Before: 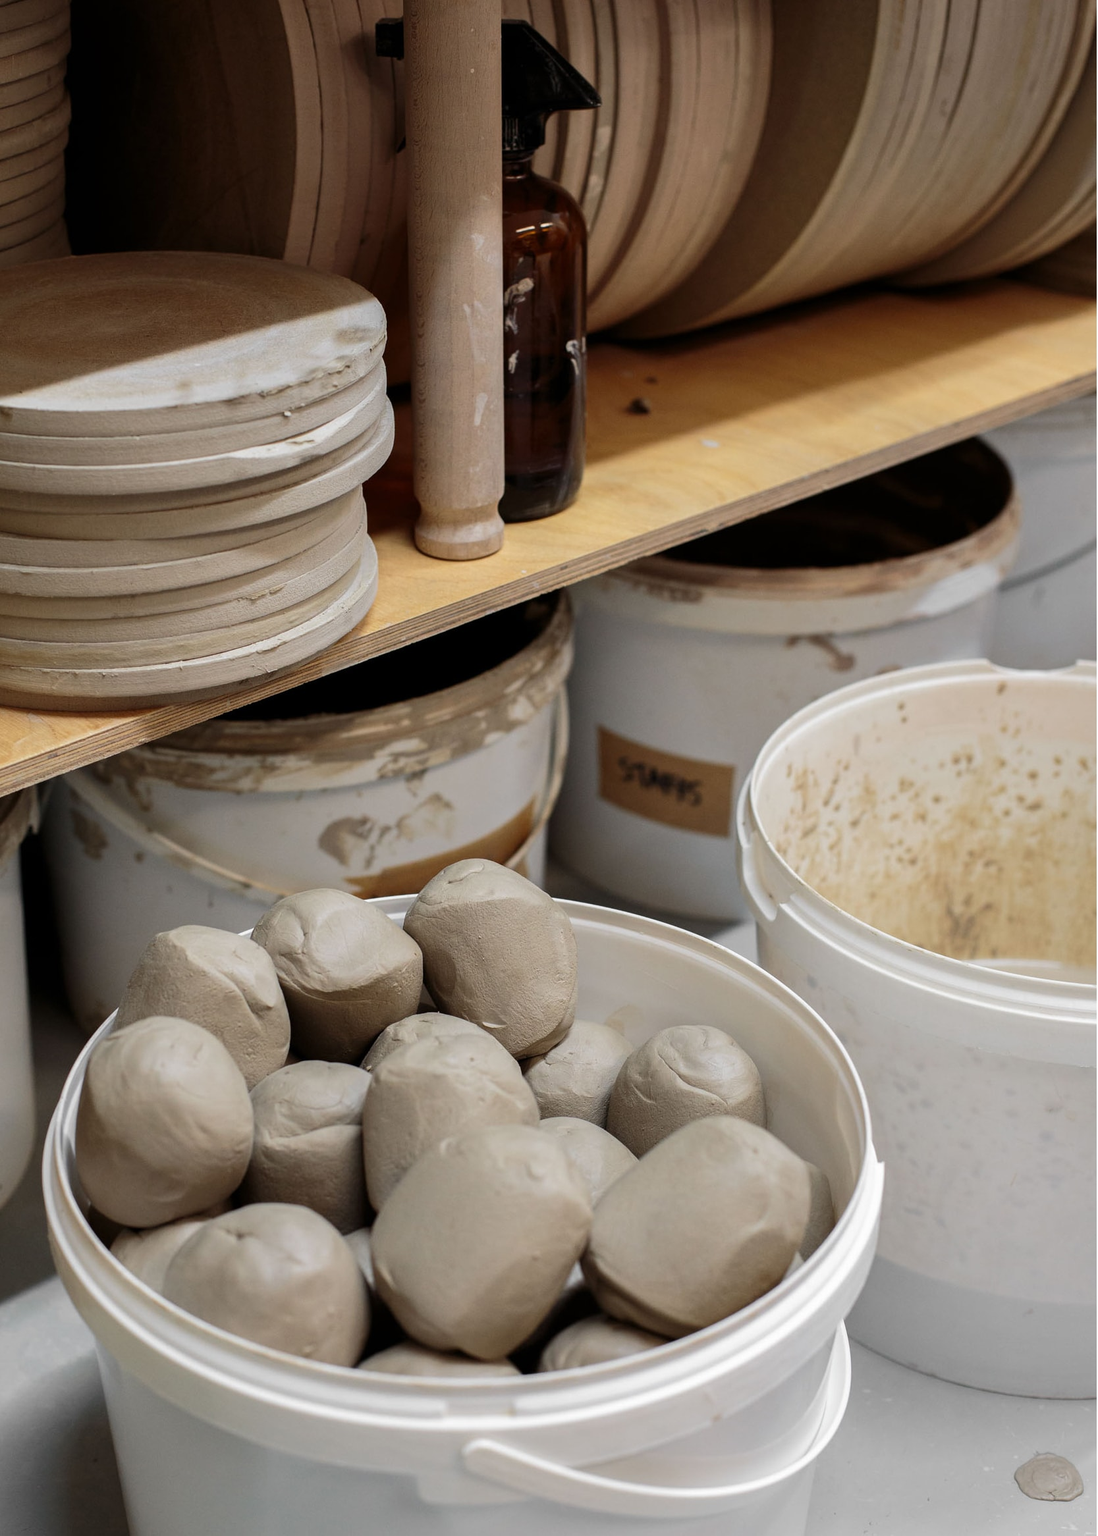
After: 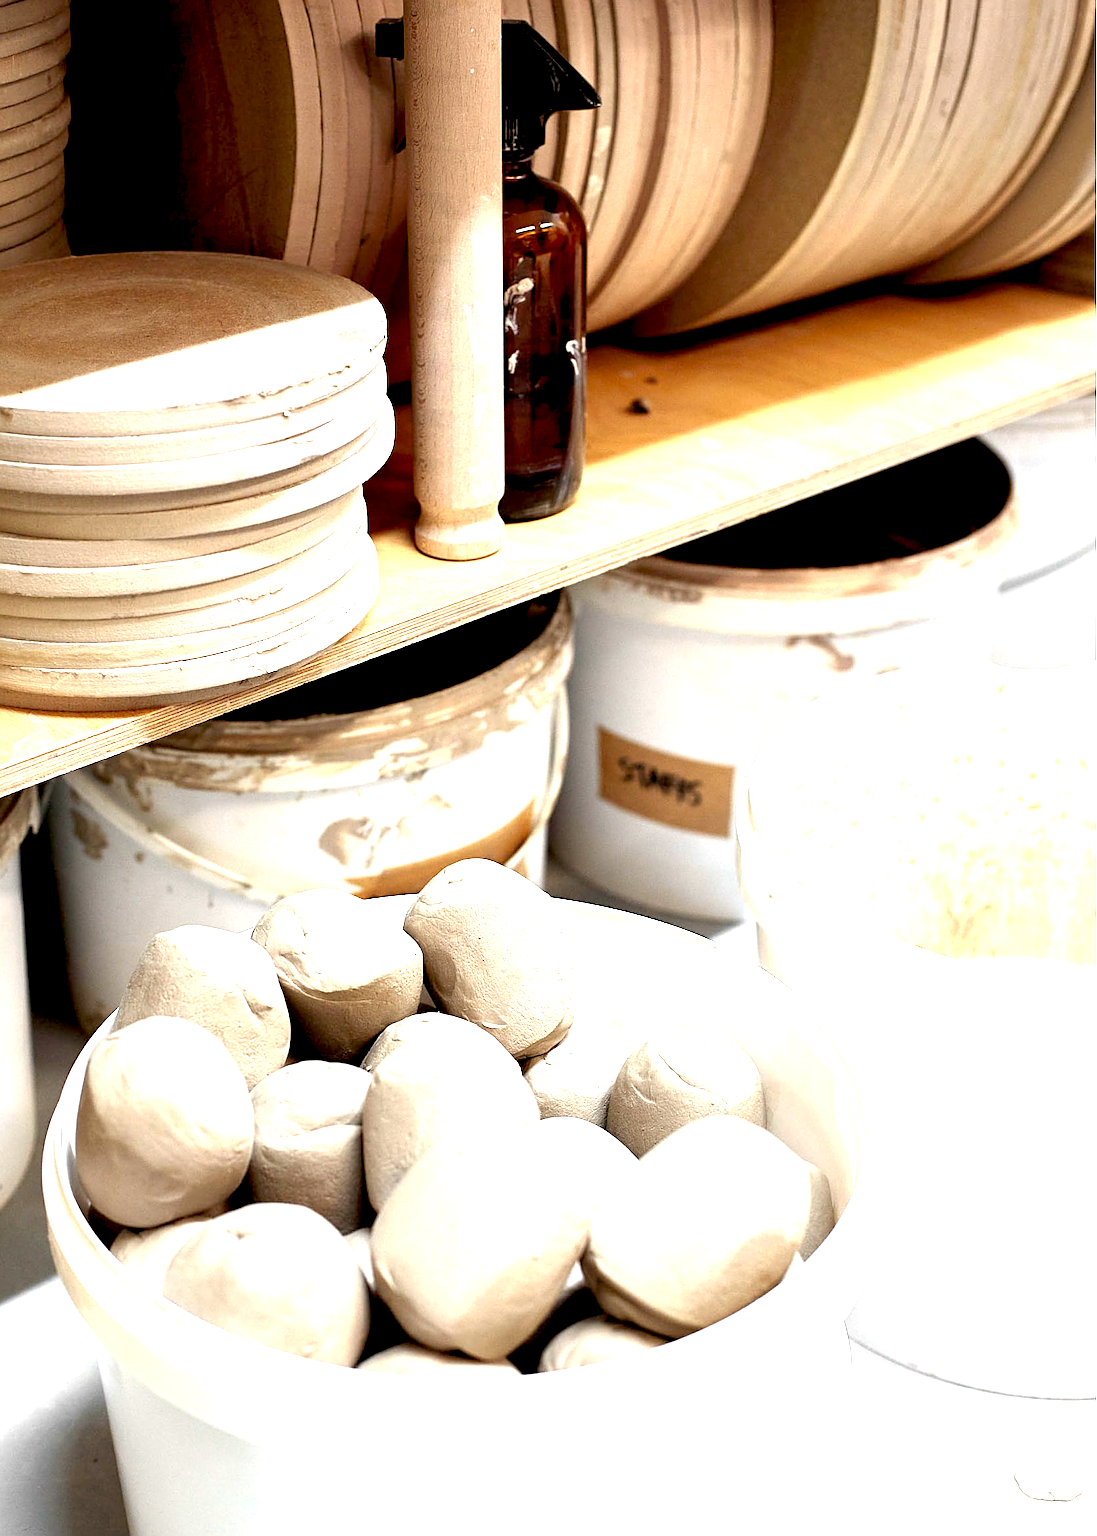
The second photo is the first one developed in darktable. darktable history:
exposure: black level correction 0.005, exposure 2.084 EV, compensate highlight preservation false
sharpen: on, module defaults
